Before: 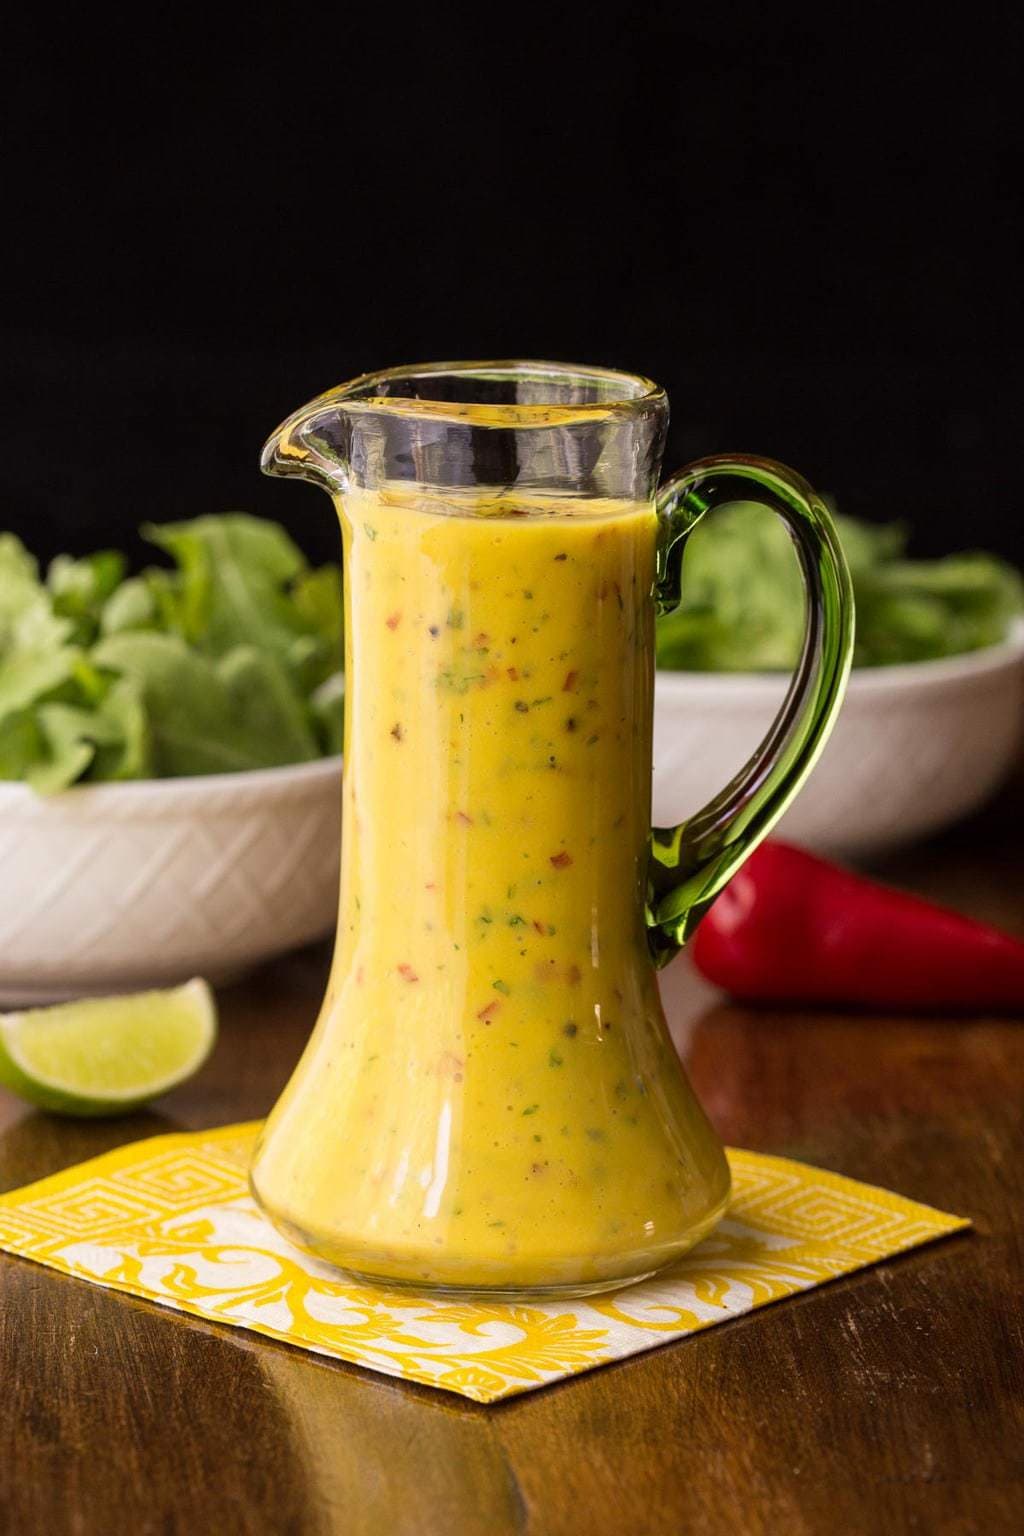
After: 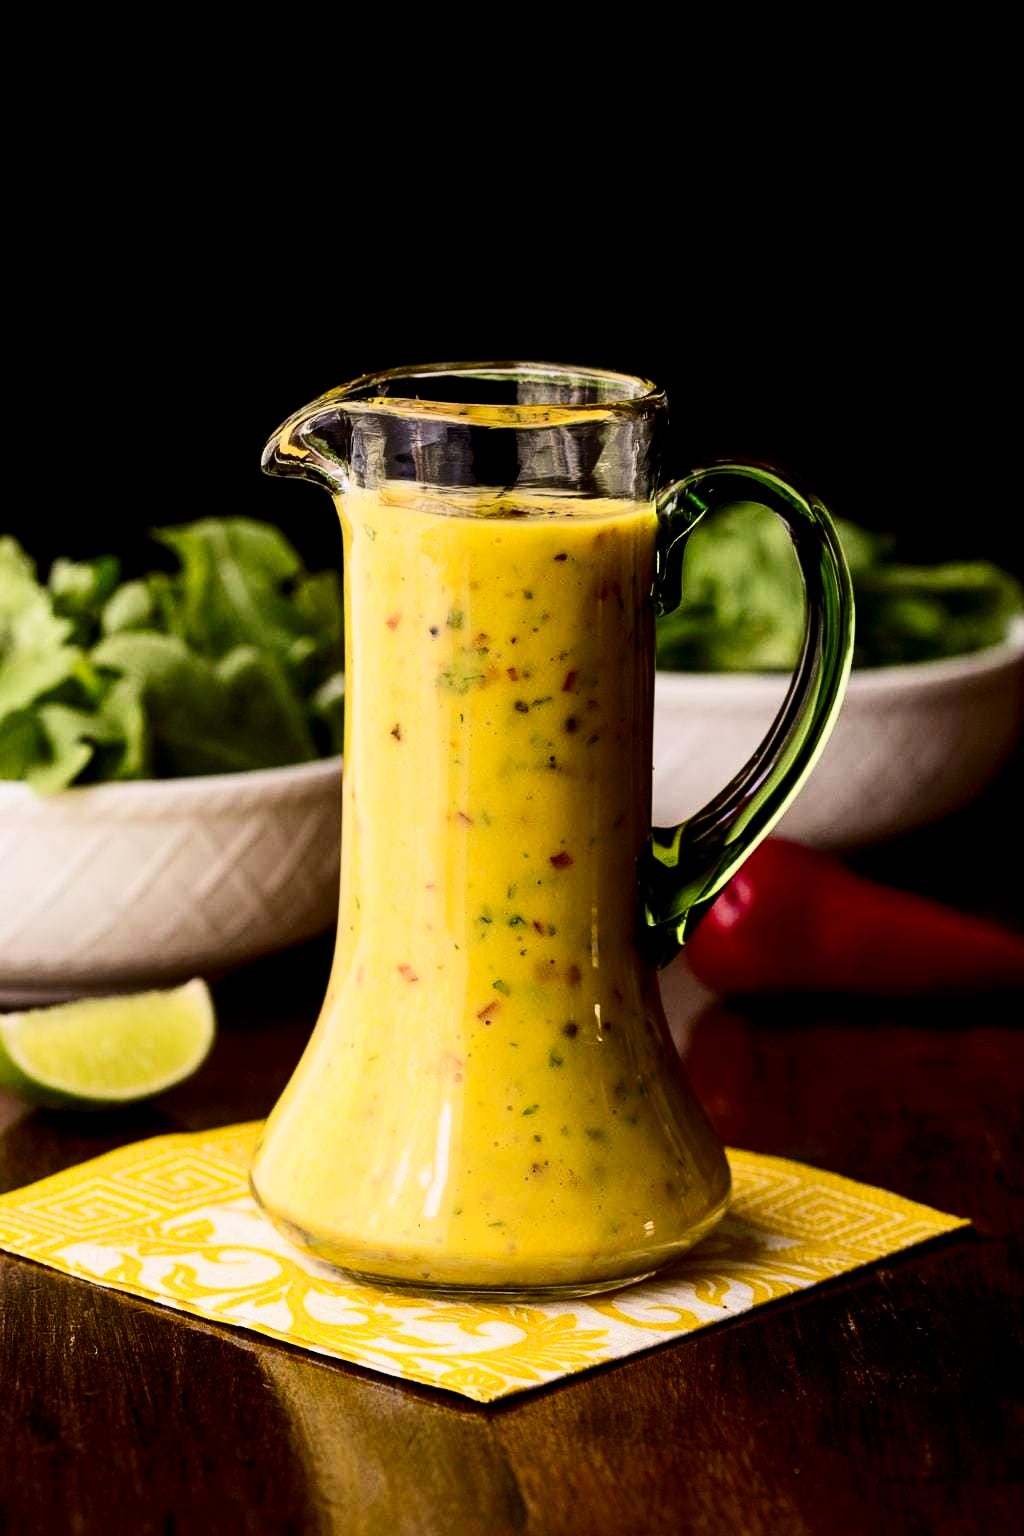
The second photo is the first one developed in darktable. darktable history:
filmic rgb: black relative exposure -3.68 EV, white relative exposure 2.77 EV, dynamic range scaling -5.63%, hardness 3.04
contrast brightness saturation: contrast 0.243, brightness -0.242, saturation 0.141
